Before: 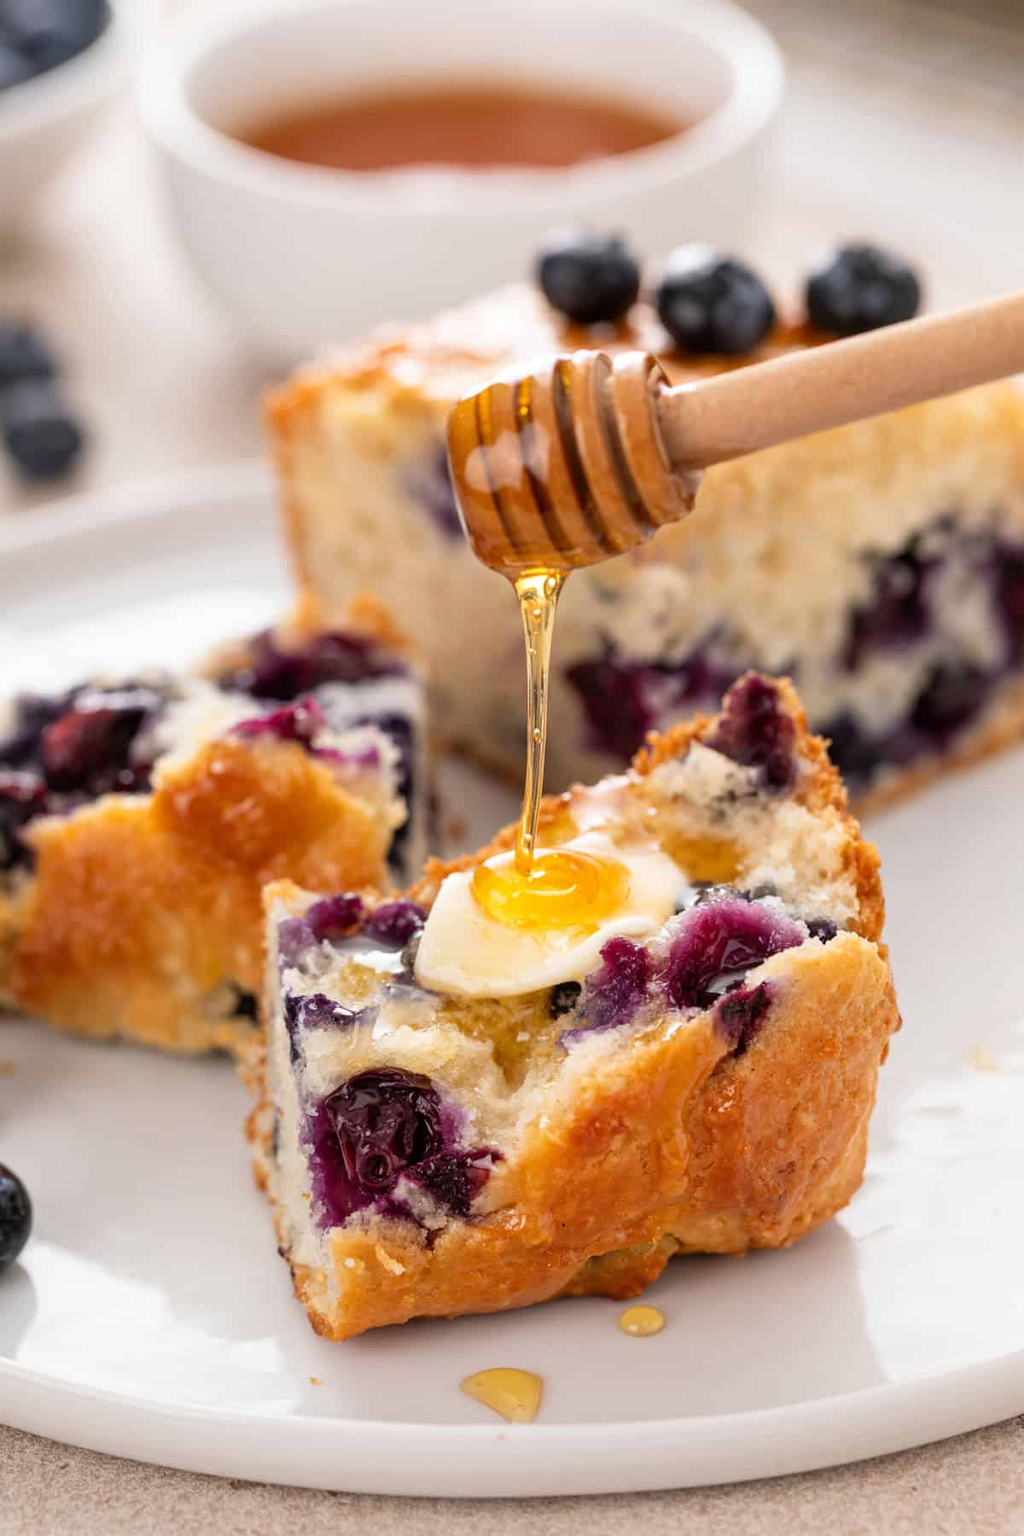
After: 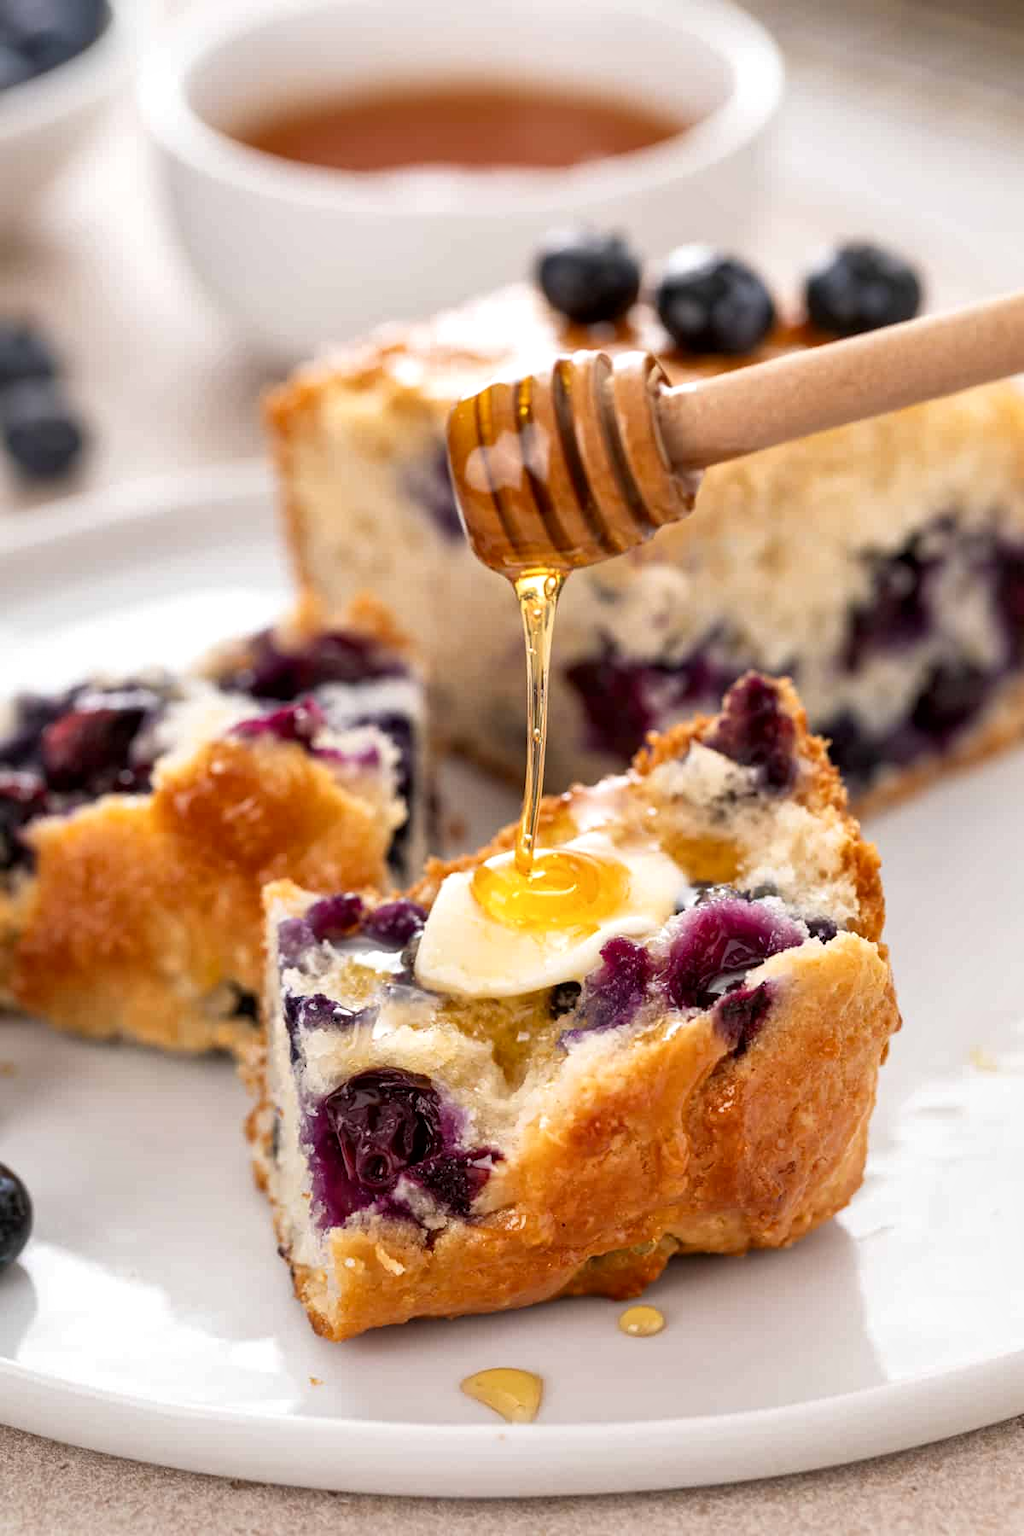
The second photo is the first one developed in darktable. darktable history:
local contrast: mode bilateral grid, contrast 19, coarseness 100, detail 150%, midtone range 0.2
